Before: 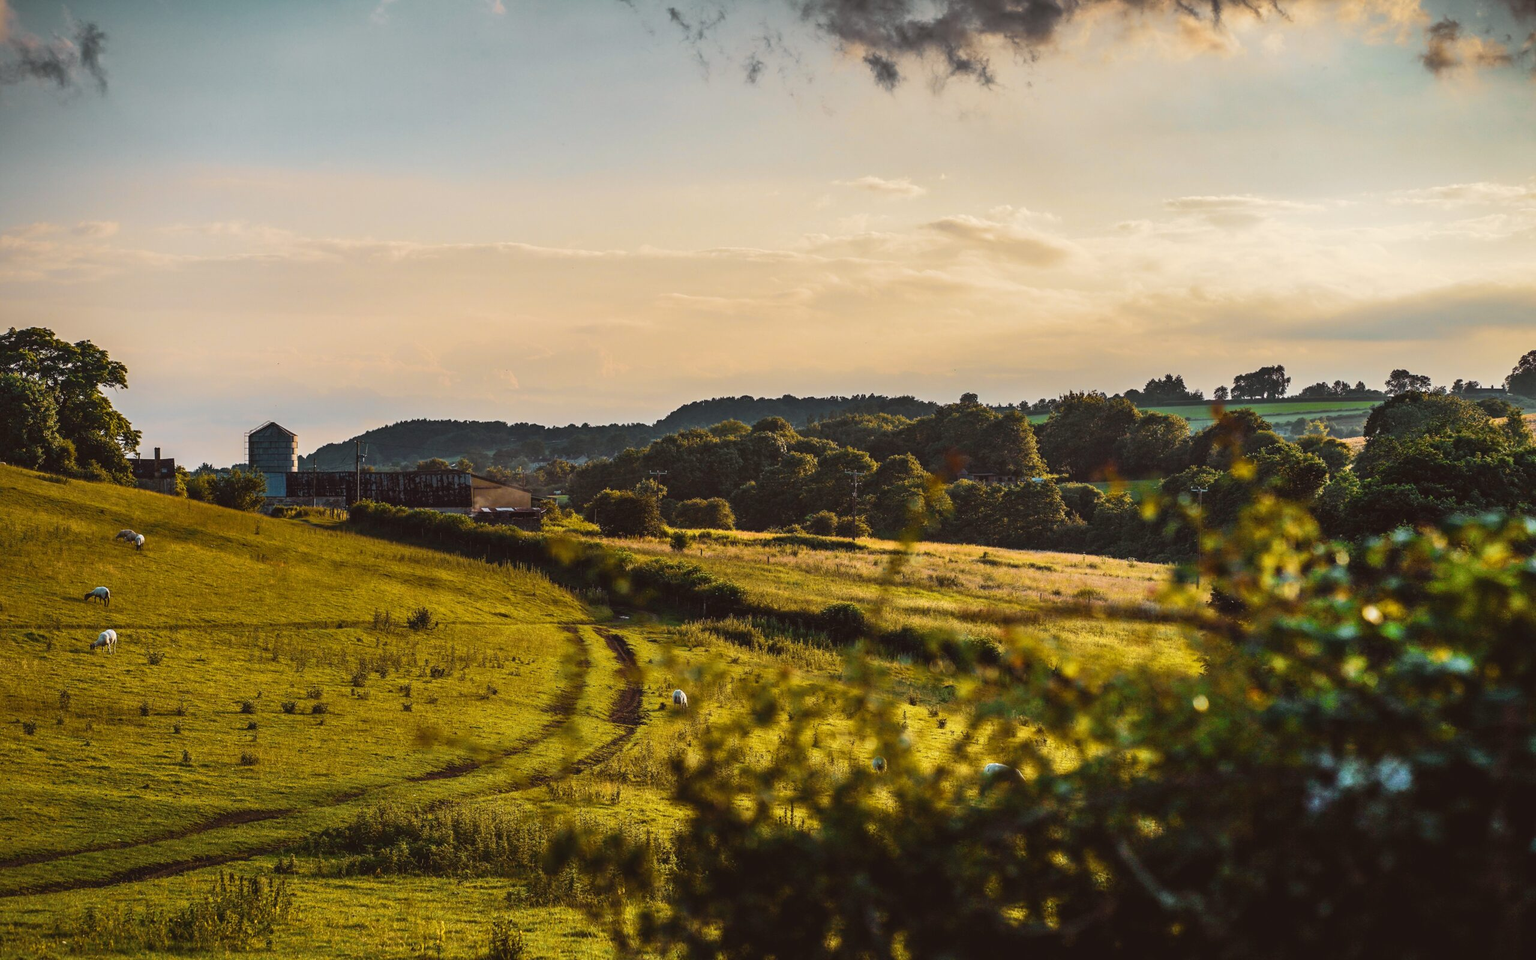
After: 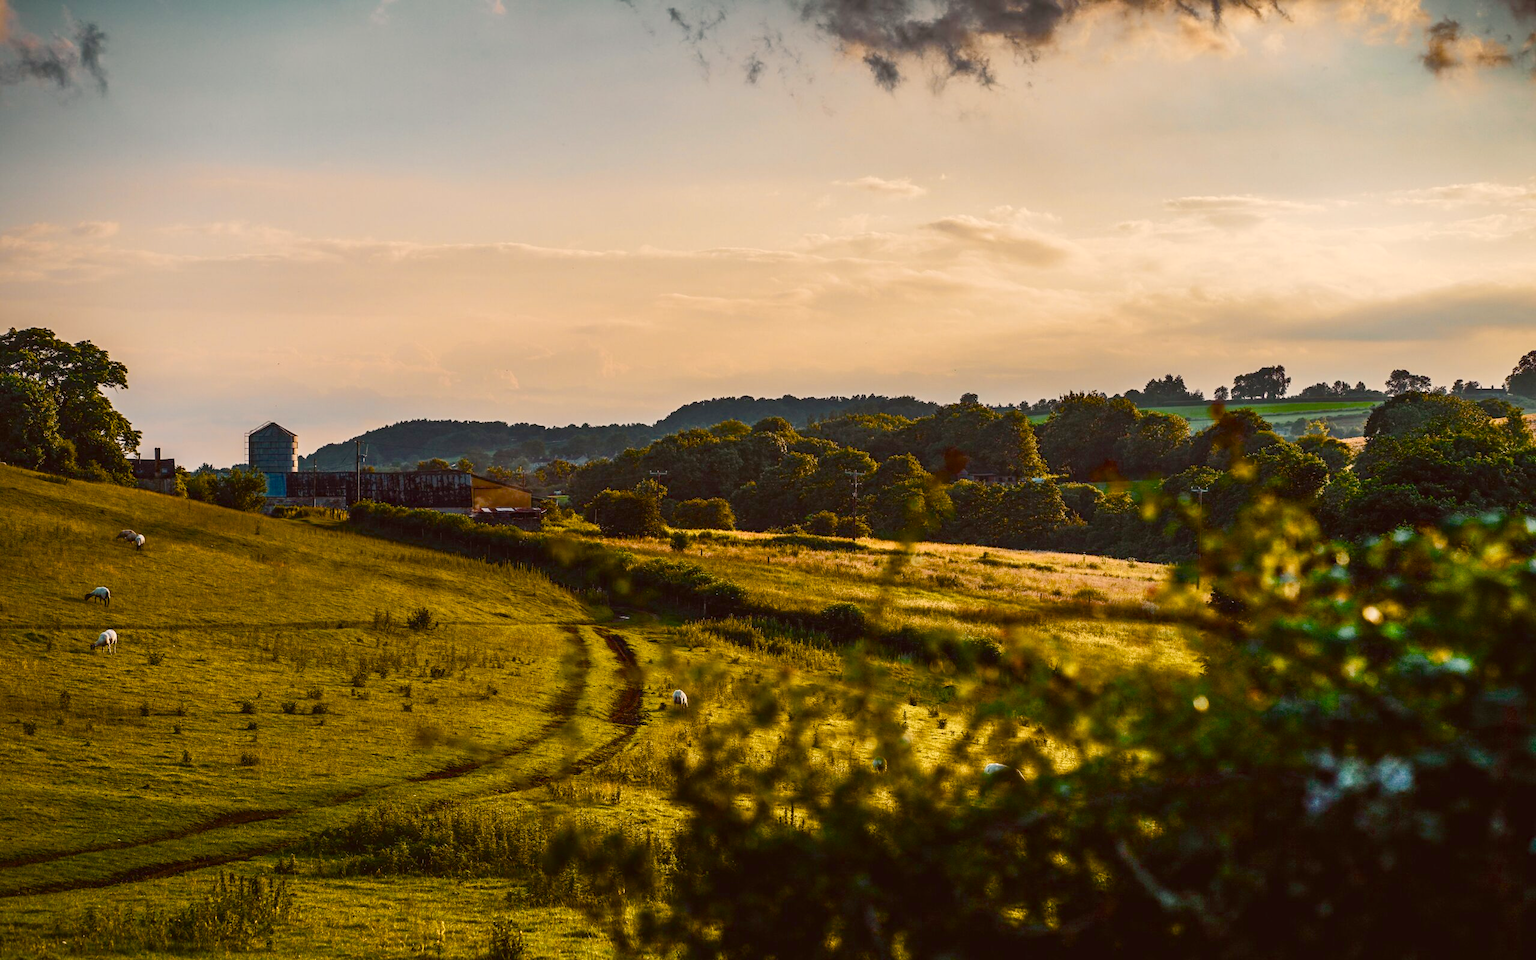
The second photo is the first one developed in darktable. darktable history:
color balance rgb: highlights gain › chroma 3.07%, highlights gain › hue 60.07°, perceptual saturation grading › global saturation 40.302%, perceptual saturation grading › highlights -50.464%, perceptual saturation grading › shadows 30.355%, saturation formula JzAzBz (2021)
